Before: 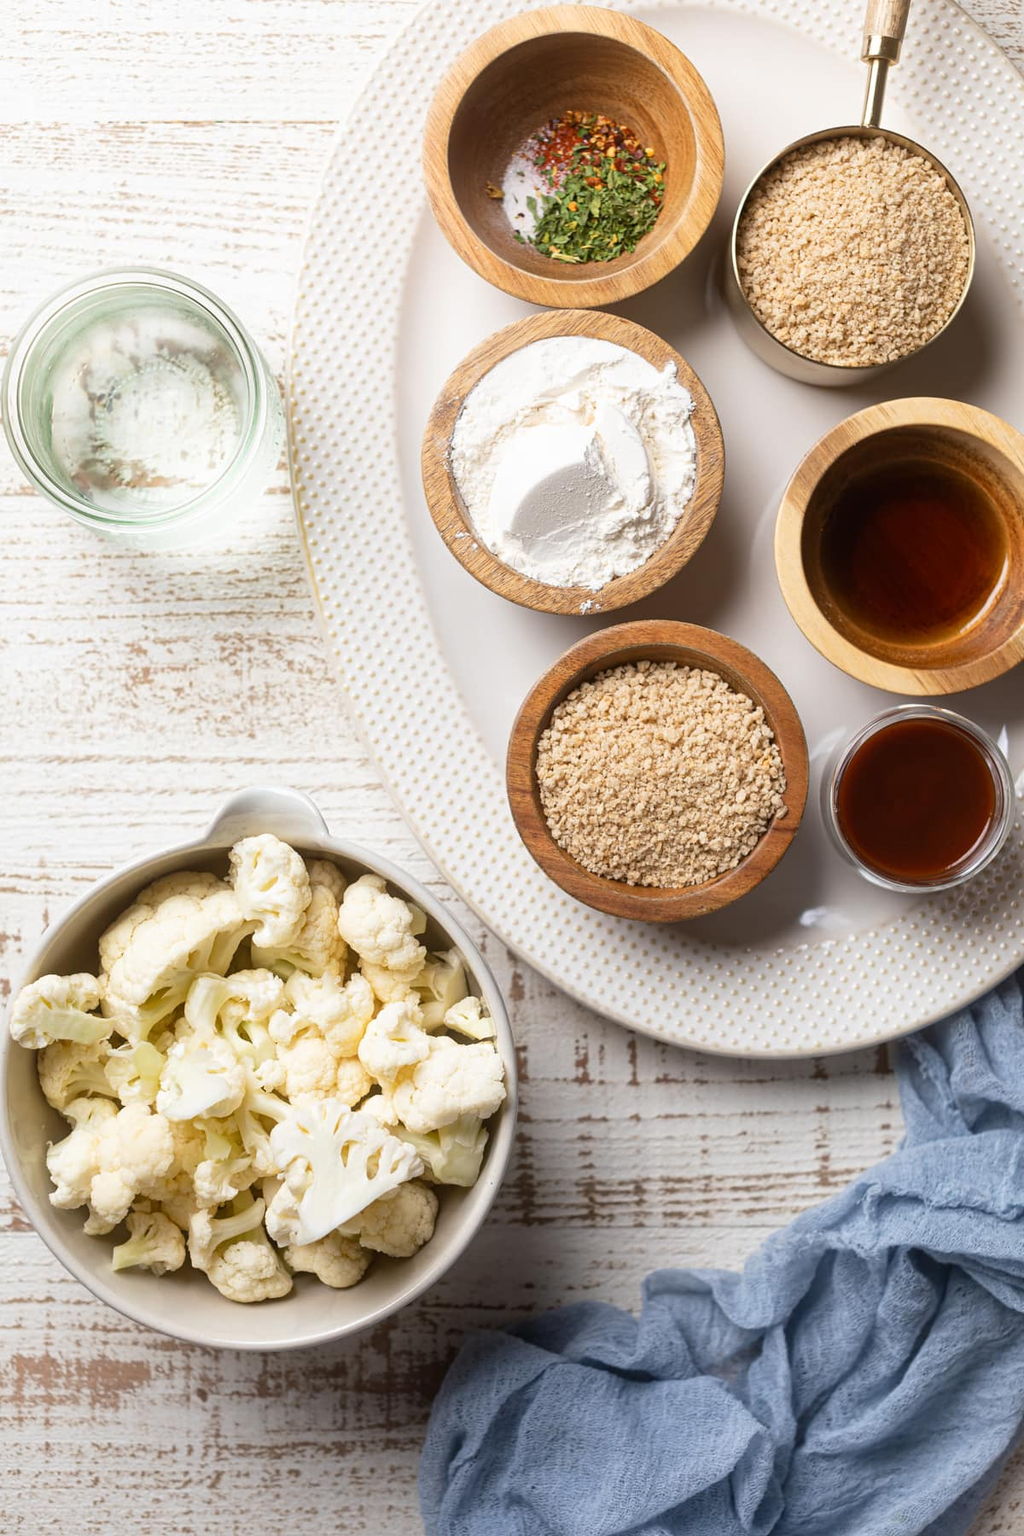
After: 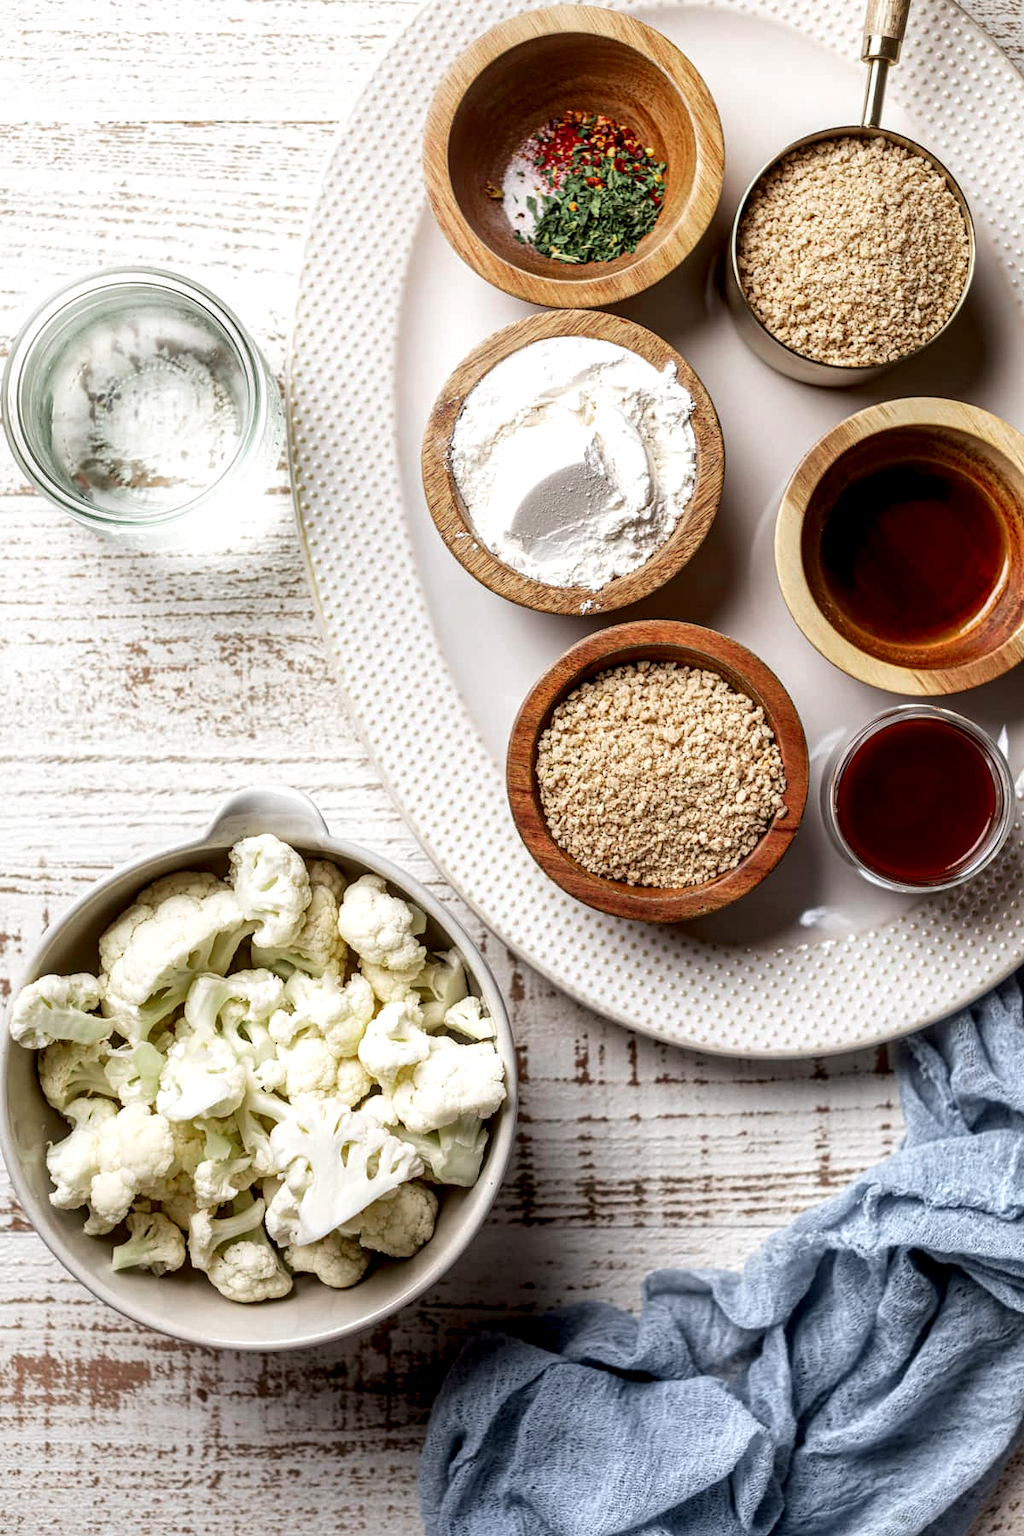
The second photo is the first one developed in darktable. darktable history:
local contrast: highlights 20%, shadows 71%, detail 170%
color zones: curves: ch0 [(0, 0.466) (0.128, 0.466) (0.25, 0.5) (0.375, 0.456) (0.5, 0.5) (0.625, 0.5) (0.737, 0.652) (0.875, 0.5)]; ch1 [(0, 0.603) (0.125, 0.618) (0.261, 0.348) (0.372, 0.353) (0.497, 0.363) (0.611, 0.45) (0.731, 0.427) (0.875, 0.518) (0.998, 0.652)]; ch2 [(0, 0.559) (0.125, 0.451) (0.253, 0.564) (0.37, 0.578) (0.5, 0.466) (0.625, 0.471) (0.731, 0.471) (0.88, 0.485)]
